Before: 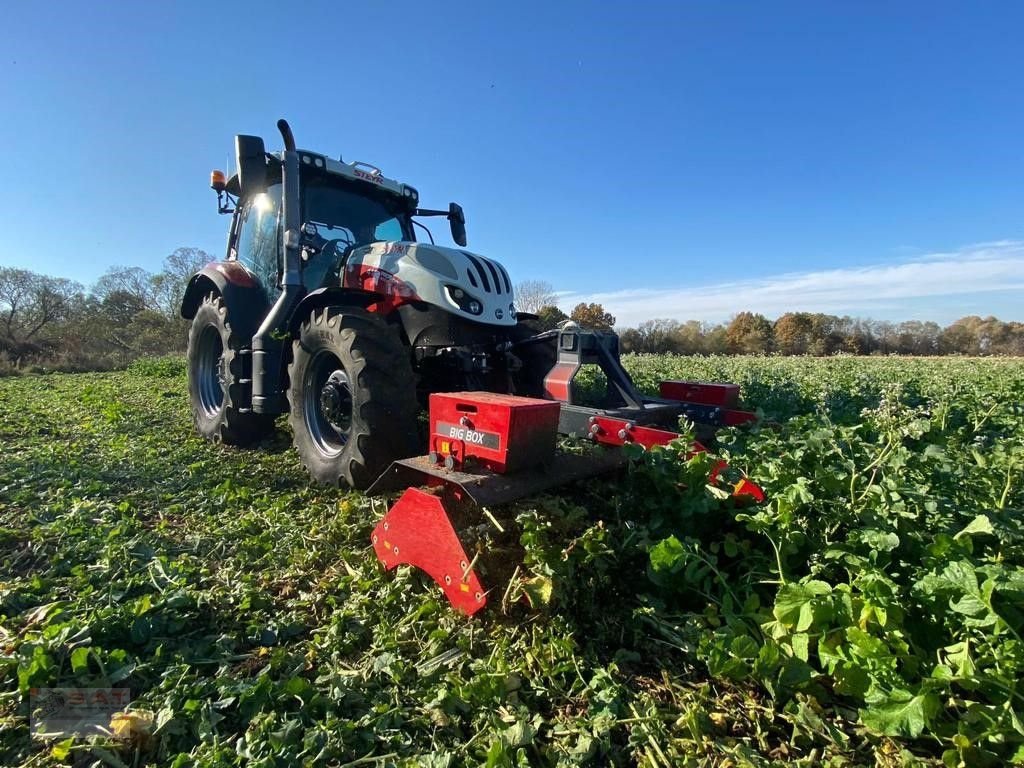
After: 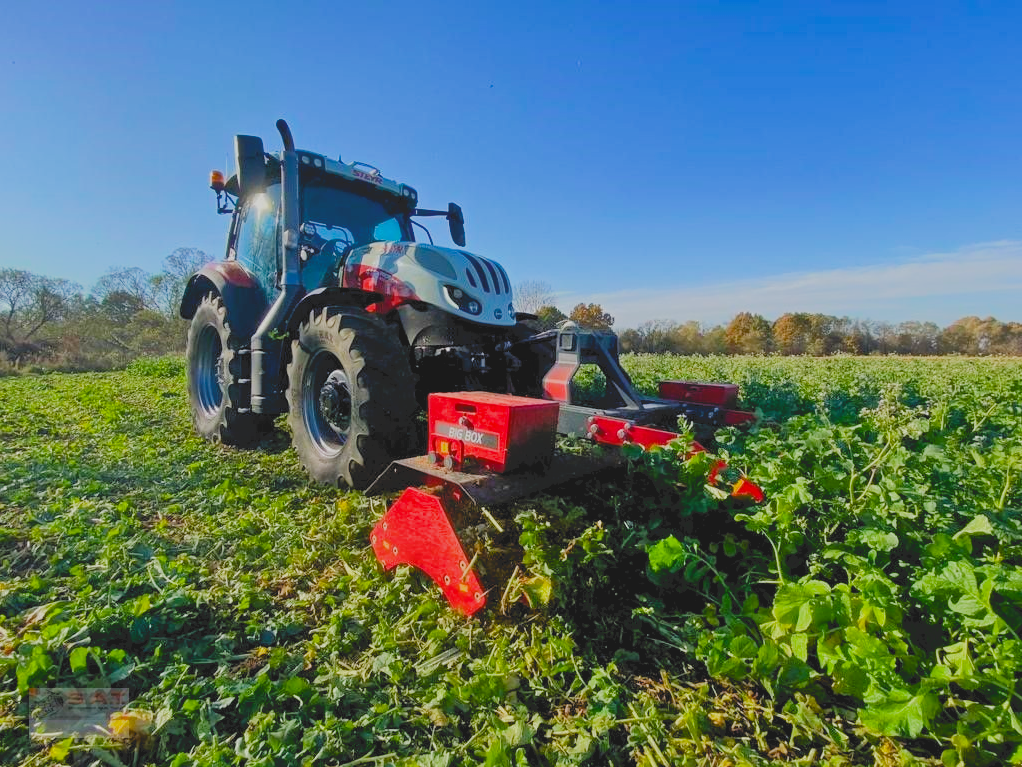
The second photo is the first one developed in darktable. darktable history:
exposure: exposure 0.298 EV, compensate highlight preservation false
crop and rotate: left 0.153%, bottom 0.005%
tone curve: curves: ch0 [(0, 0) (0.003, 0.149) (0.011, 0.152) (0.025, 0.154) (0.044, 0.164) (0.069, 0.179) (0.1, 0.194) (0.136, 0.211) (0.177, 0.232) (0.224, 0.258) (0.277, 0.289) (0.335, 0.326) (0.399, 0.371) (0.468, 0.438) (0.543, 0.504) (0.623, 0.569) (0.709, 0.642) (0.801, 0.716) (0.898, 0.775) (1, 1)], color space Lab, independent channels, preserve colors none
tone equalizer: -7 EV 0.155 EV, -6 EV 0.614 EV, -5 EV 1.17 EV, -4 EV 1.35 EV, -3 EV 1.15 EV, -2 EV 0.6 EV, -1 EV 0.155 EV
color balance rgb: perceptual saturation grading › global saturation 0.247%, global vibrance 44.251%
filmic rgb: black relative exposure -5.03 EV, white relative exposure 3.96 EV, threshold 2.95 EV, hardness 2.89, contrast 1.198, highlights saturation mix -28.89%, enable highlight reconstruction true
